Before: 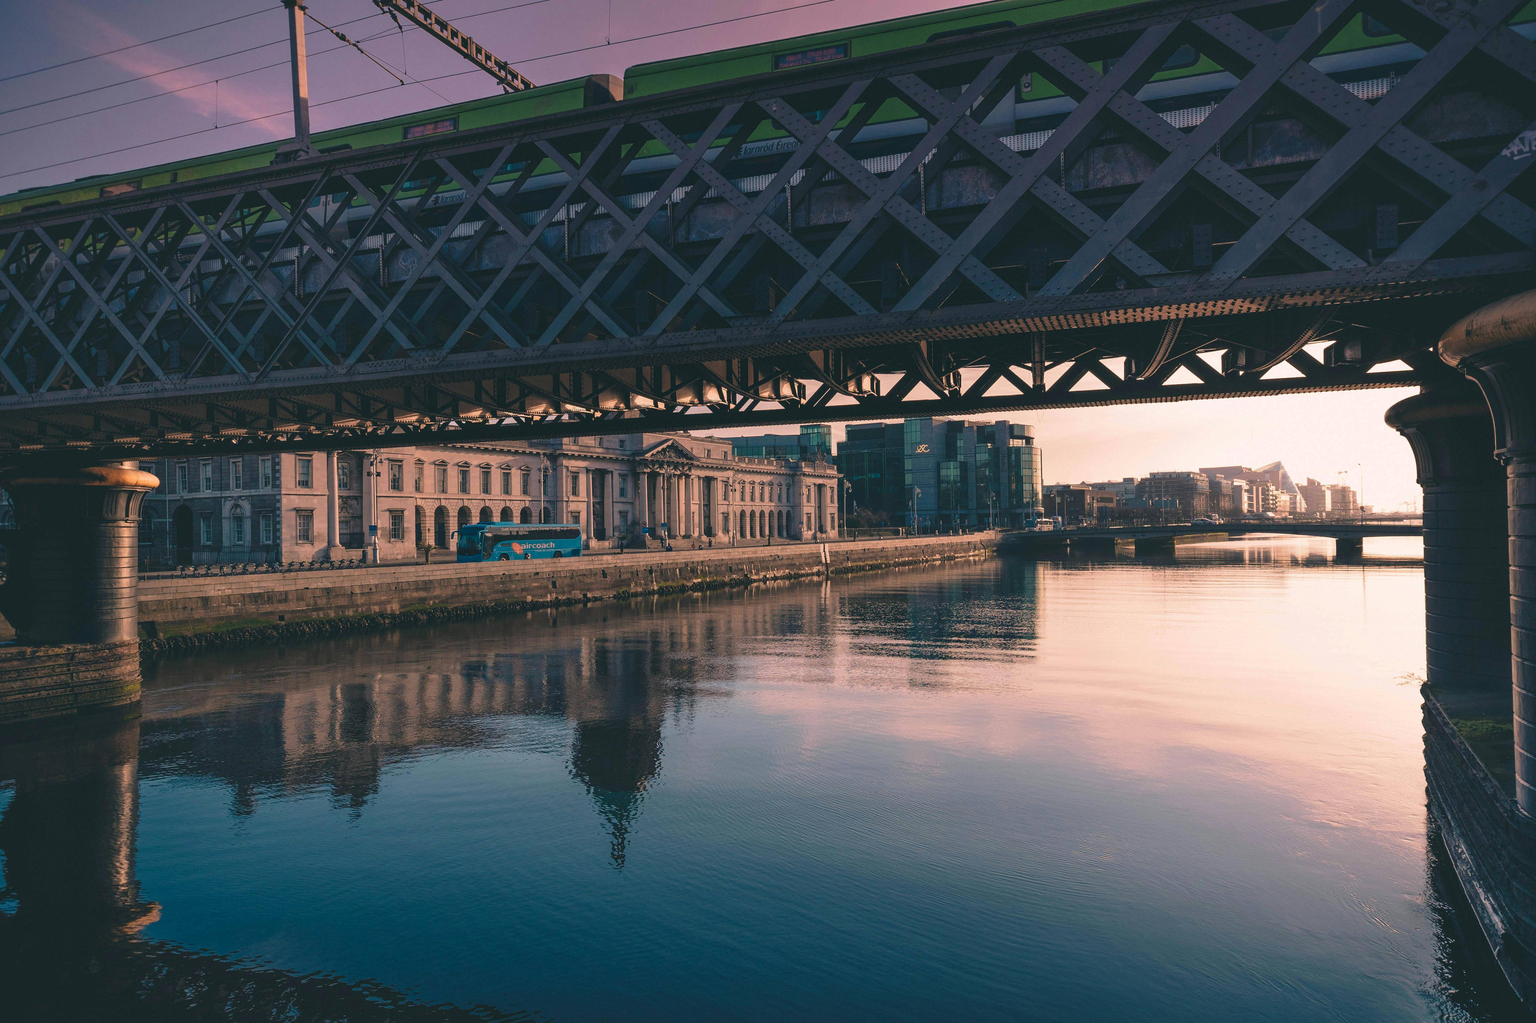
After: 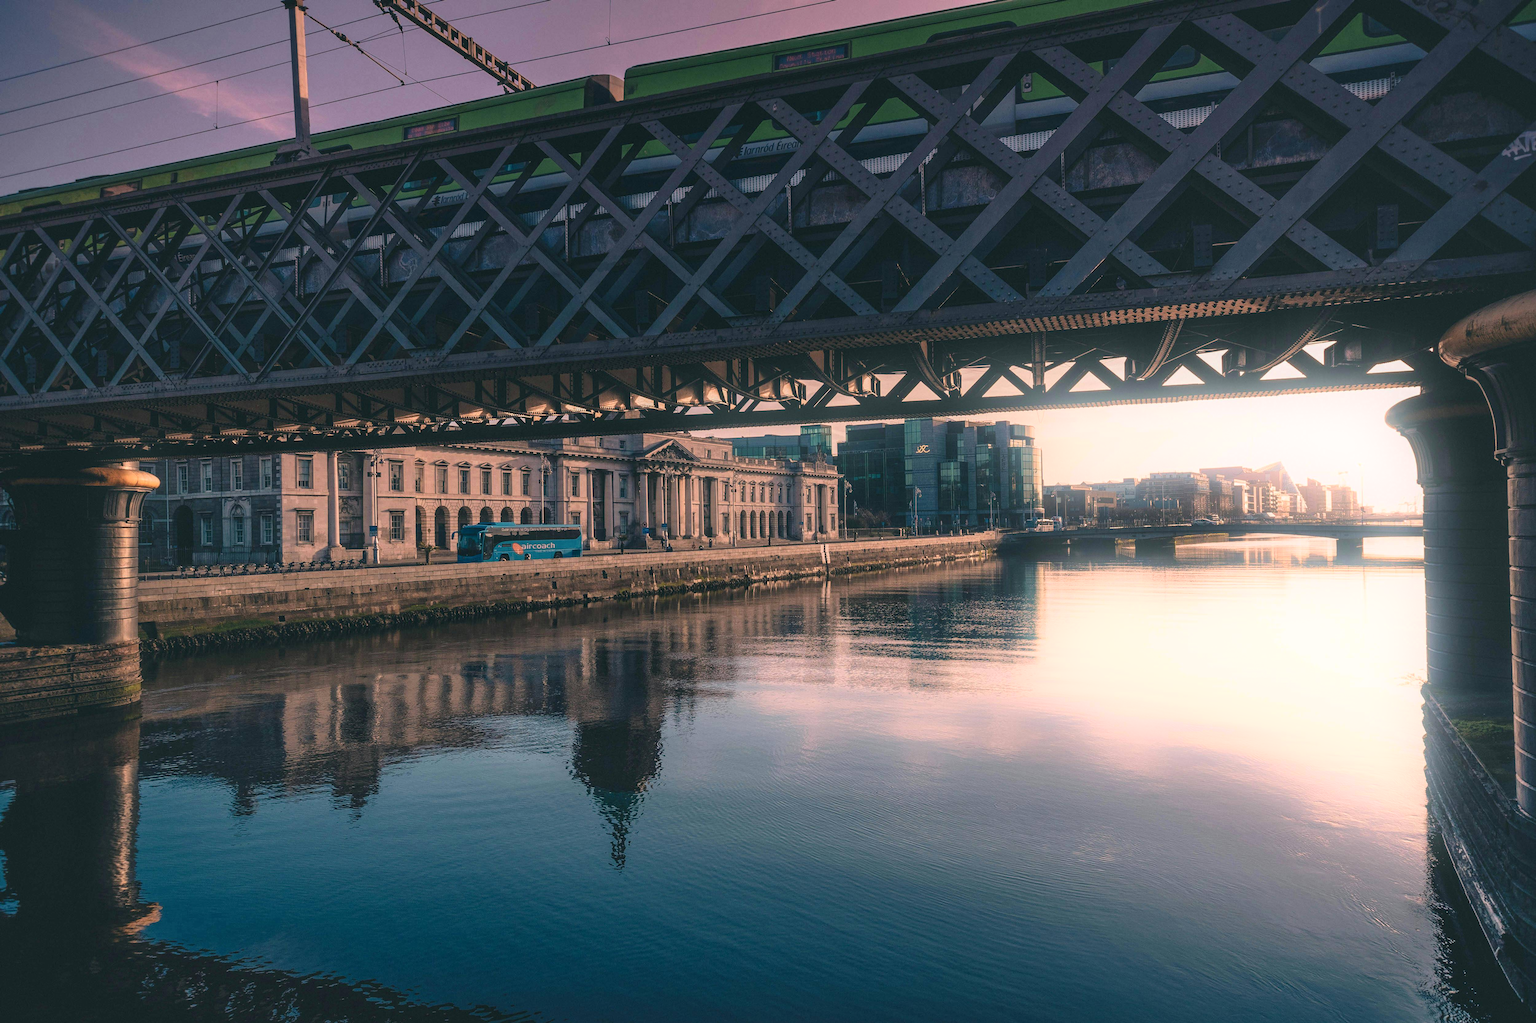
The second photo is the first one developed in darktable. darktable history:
local contrast: on, module defaults
bloom: on, module defaults
